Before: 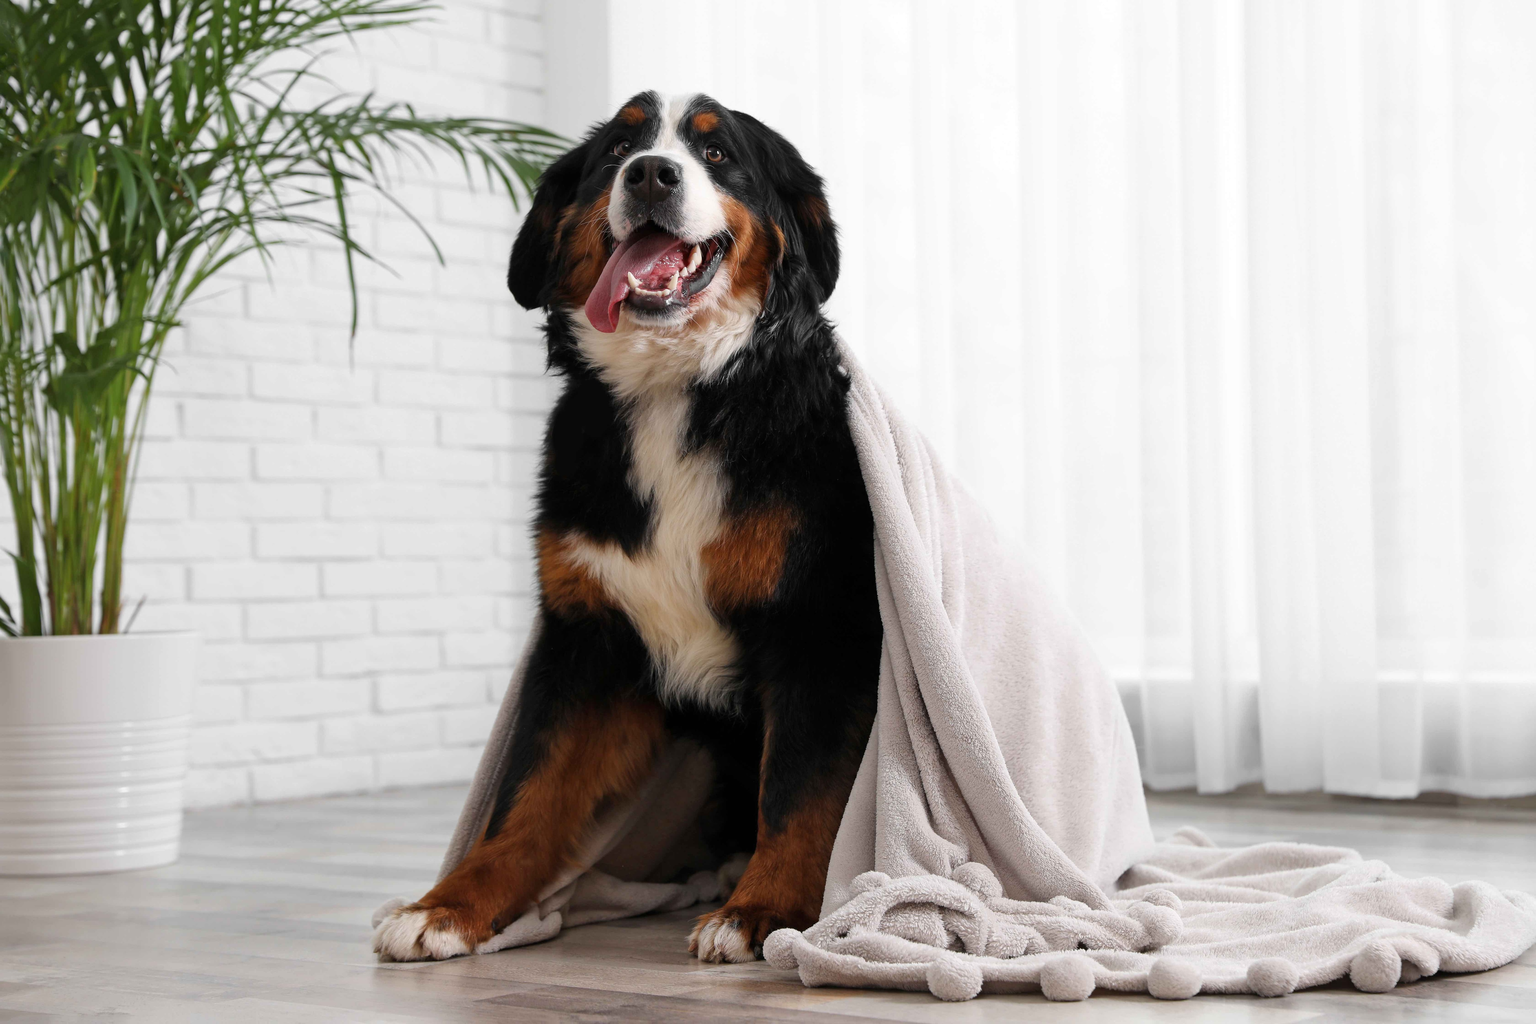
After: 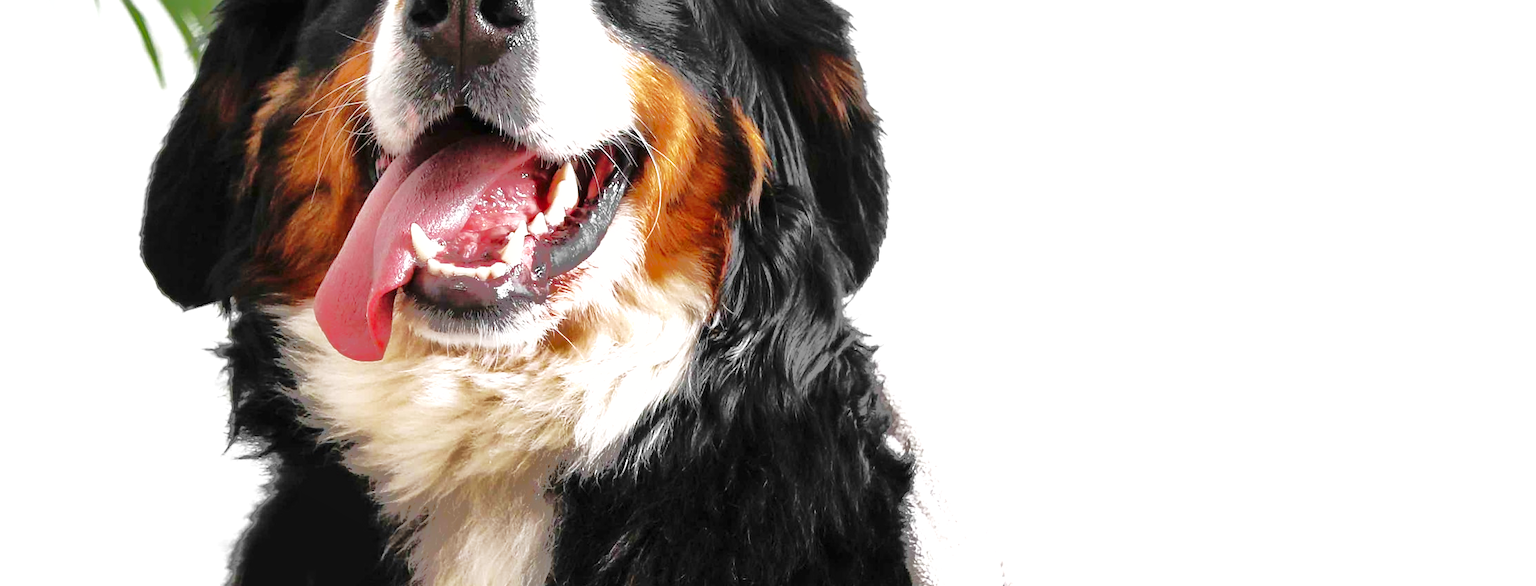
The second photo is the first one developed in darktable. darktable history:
base curve: curves: ch0 [(0, 0) (0.028, 0.03) (0.121, 0.232) (0.46, 0.748) (0.859, 0.968) (1, 1)], preserve colors none
exposure: exposure 1.2 EV, compensate highlight preservation false
crop: left 29.009%, top 16.877%, right 26.623%, bottom 57.682%
shadows and highlights: shadows -18.56, highlights -73.12
